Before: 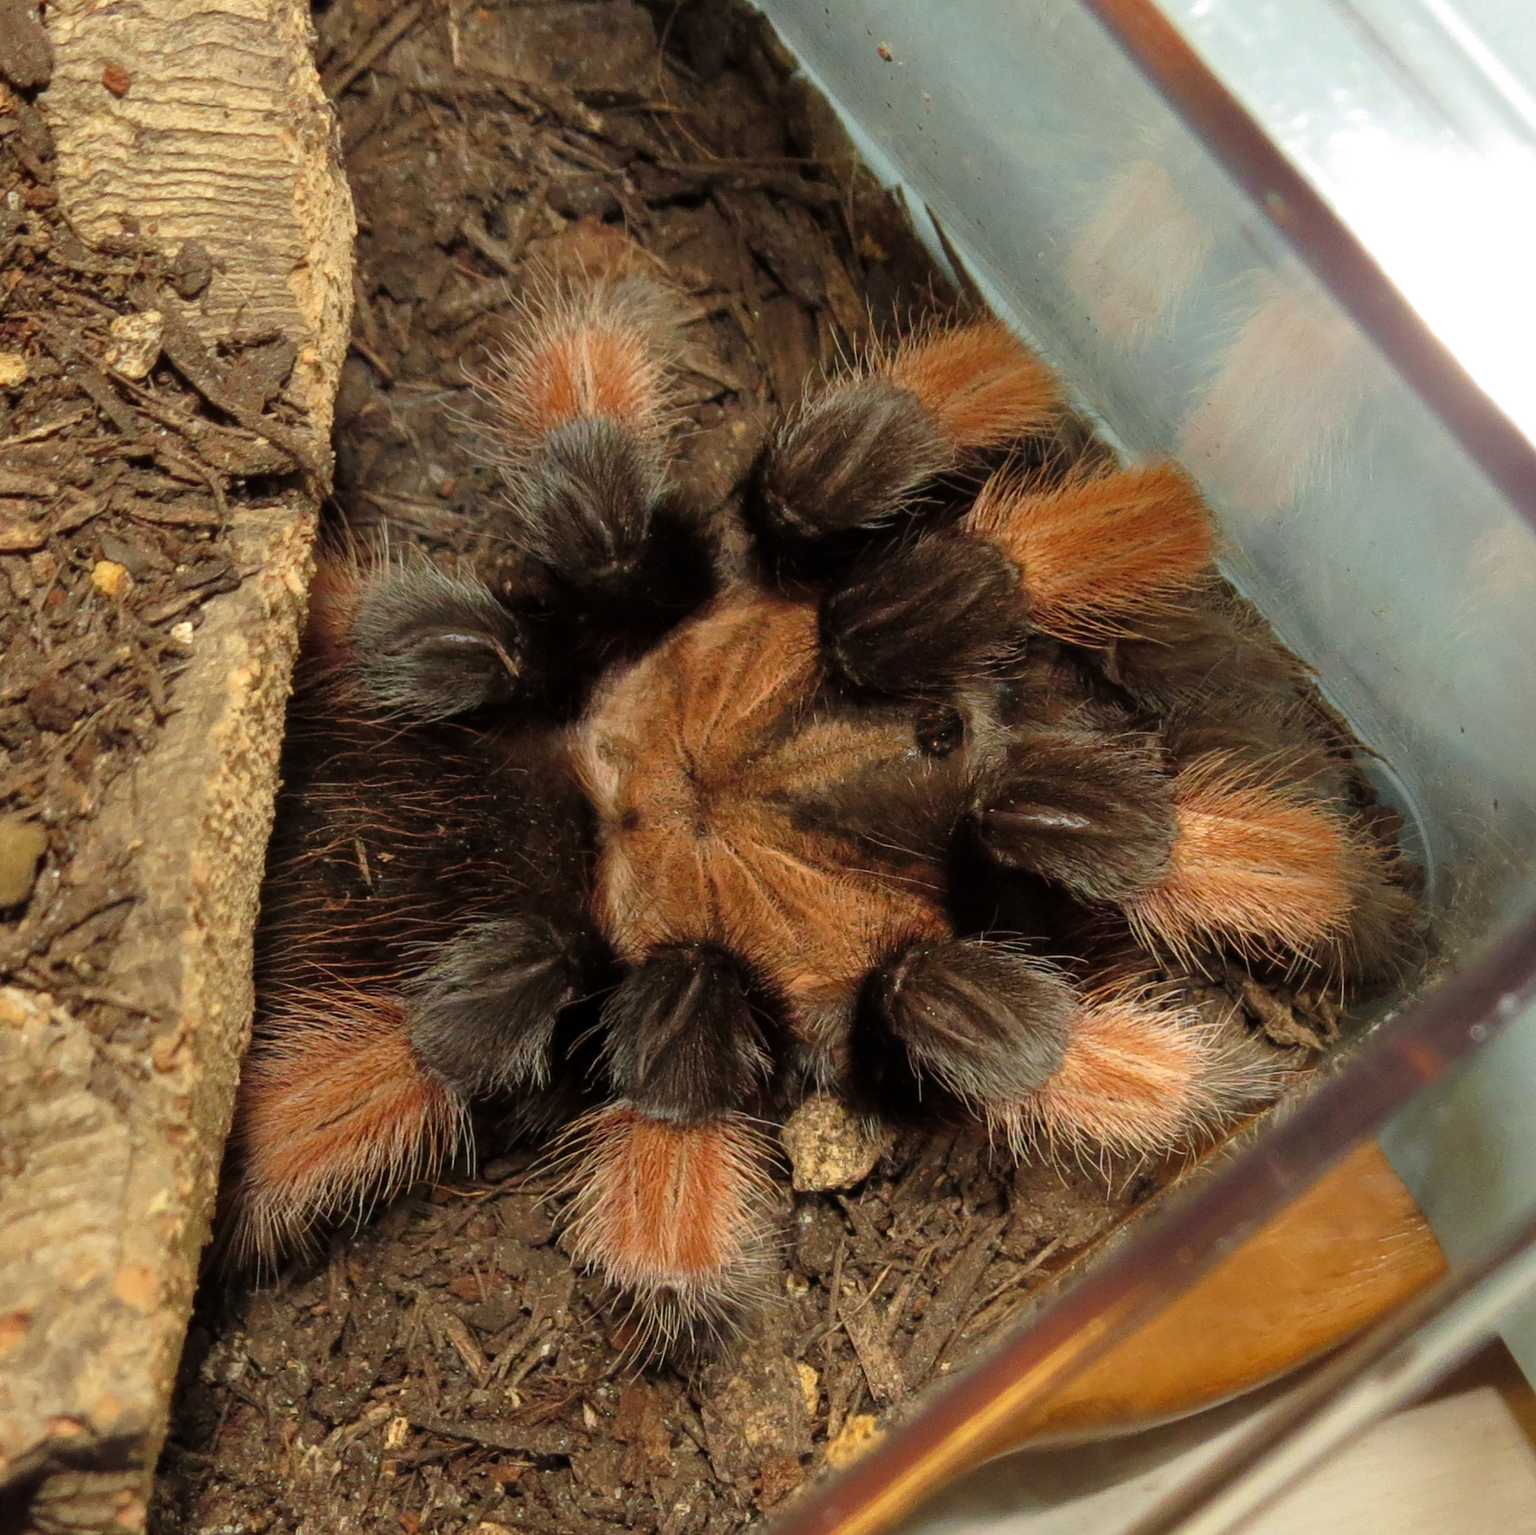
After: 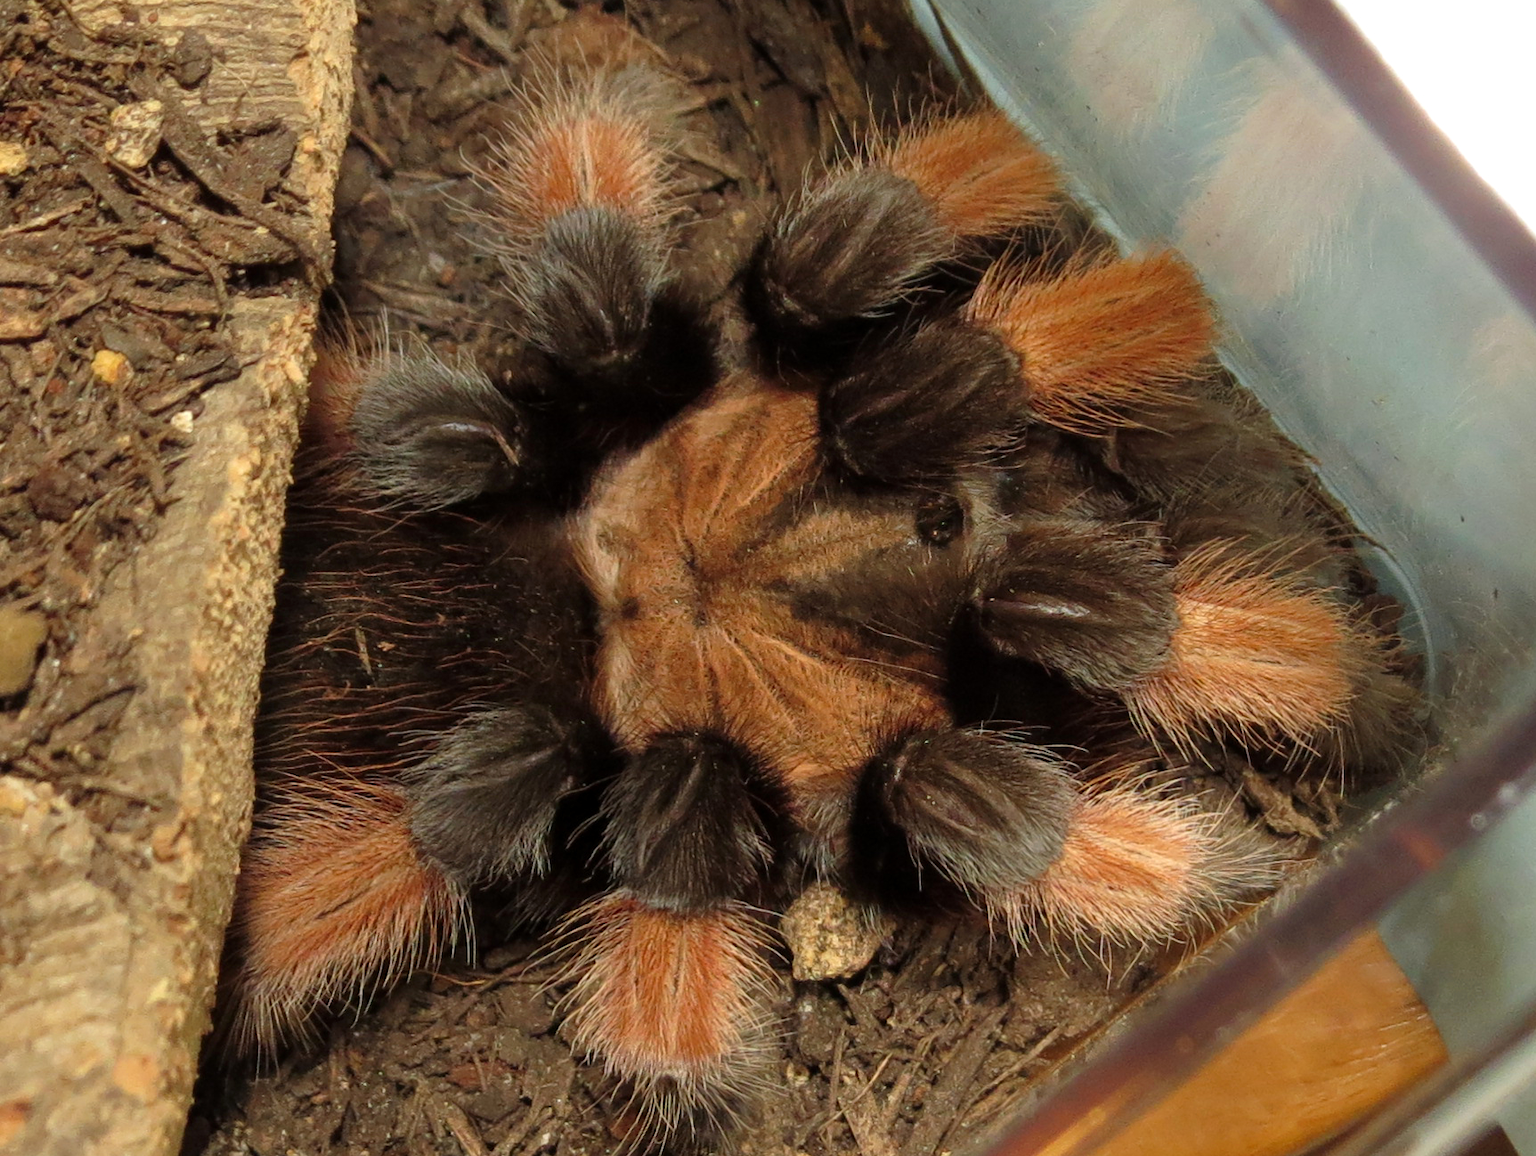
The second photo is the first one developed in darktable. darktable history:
crop: top 13.749%, bottom 10.872%
